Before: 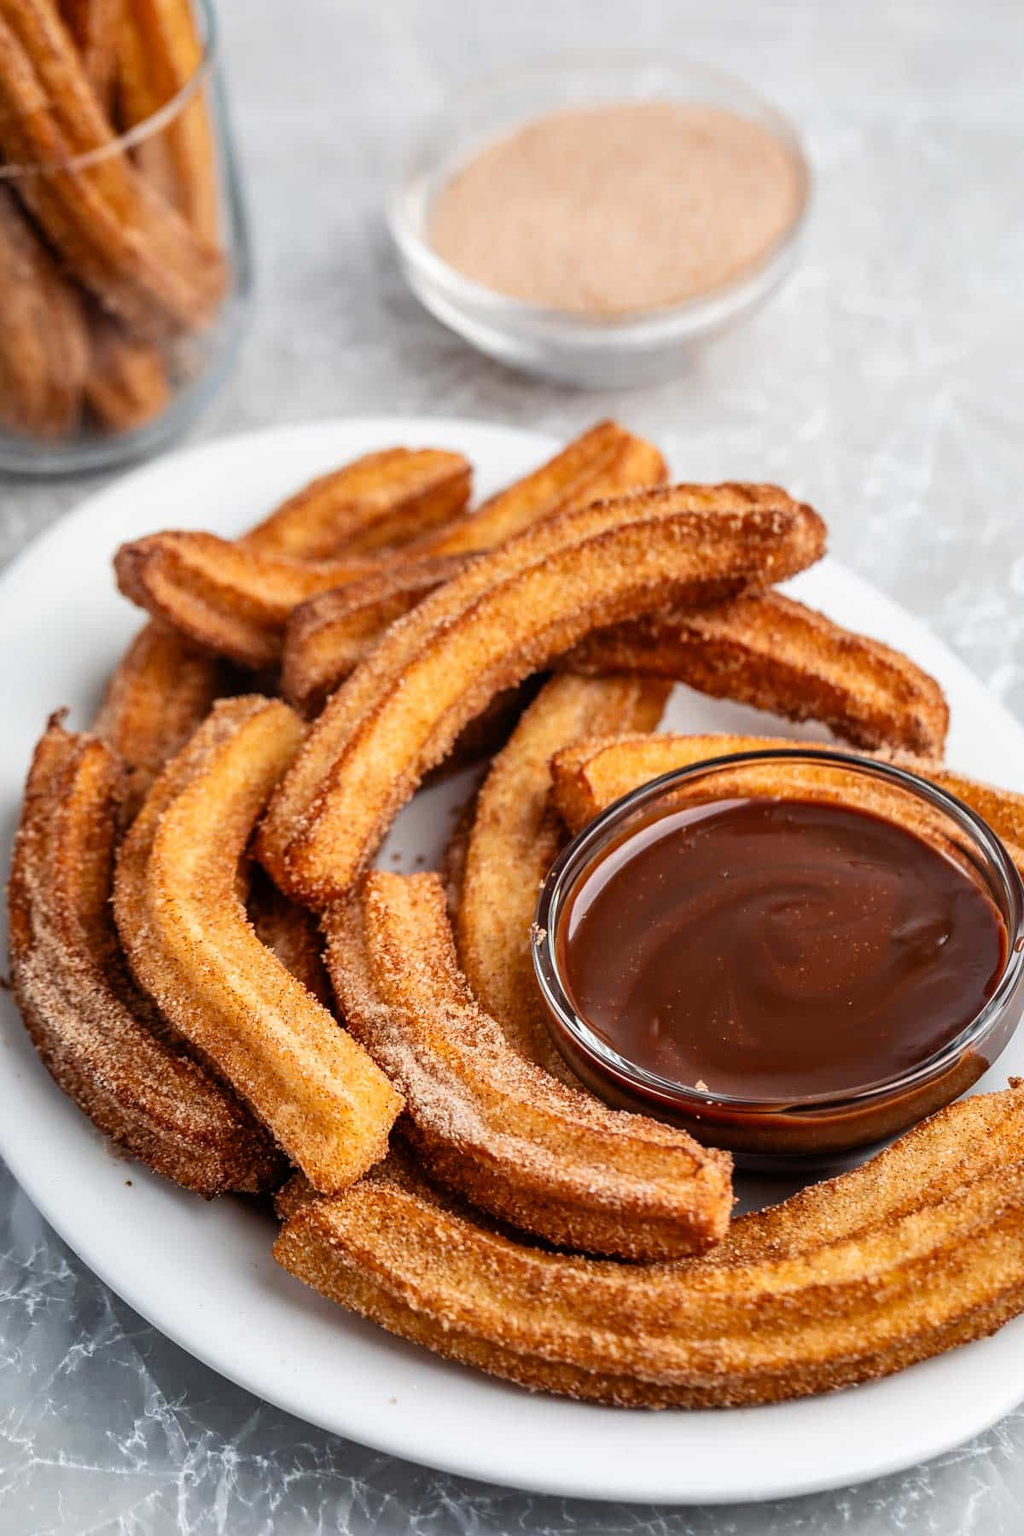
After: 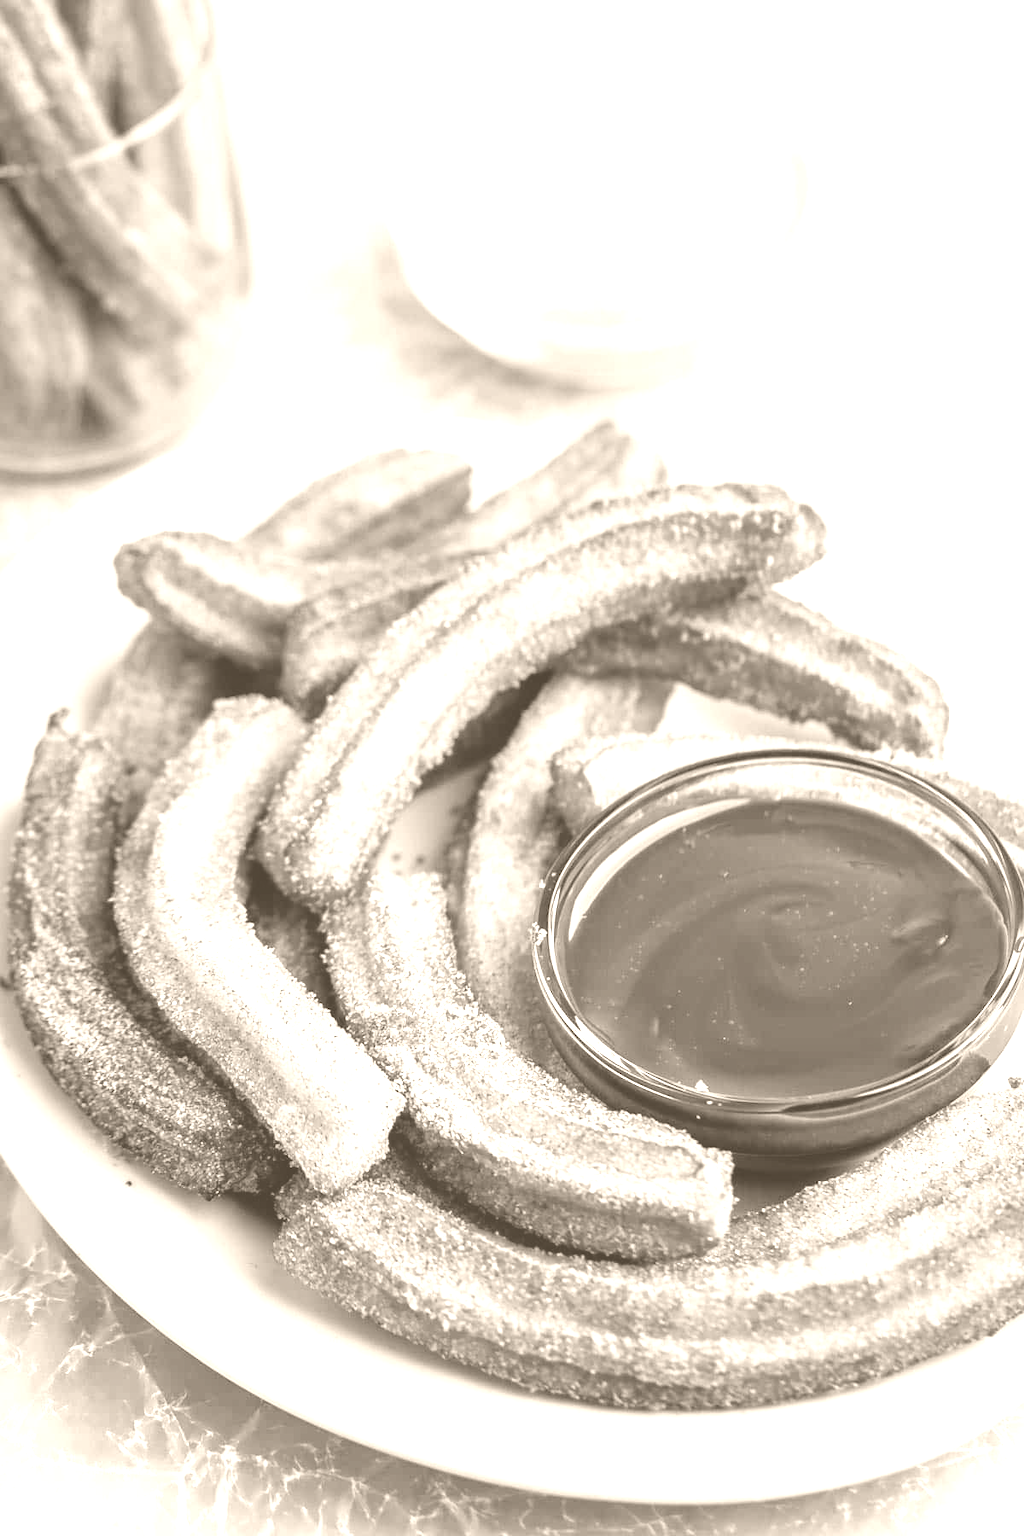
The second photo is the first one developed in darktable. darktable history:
contrast brightness saturation: contrast 0.03, brightness 0.06, saturation 0.13
colorize: hue 34.49°, saturation 35.33%, source mix 100%, version 1
